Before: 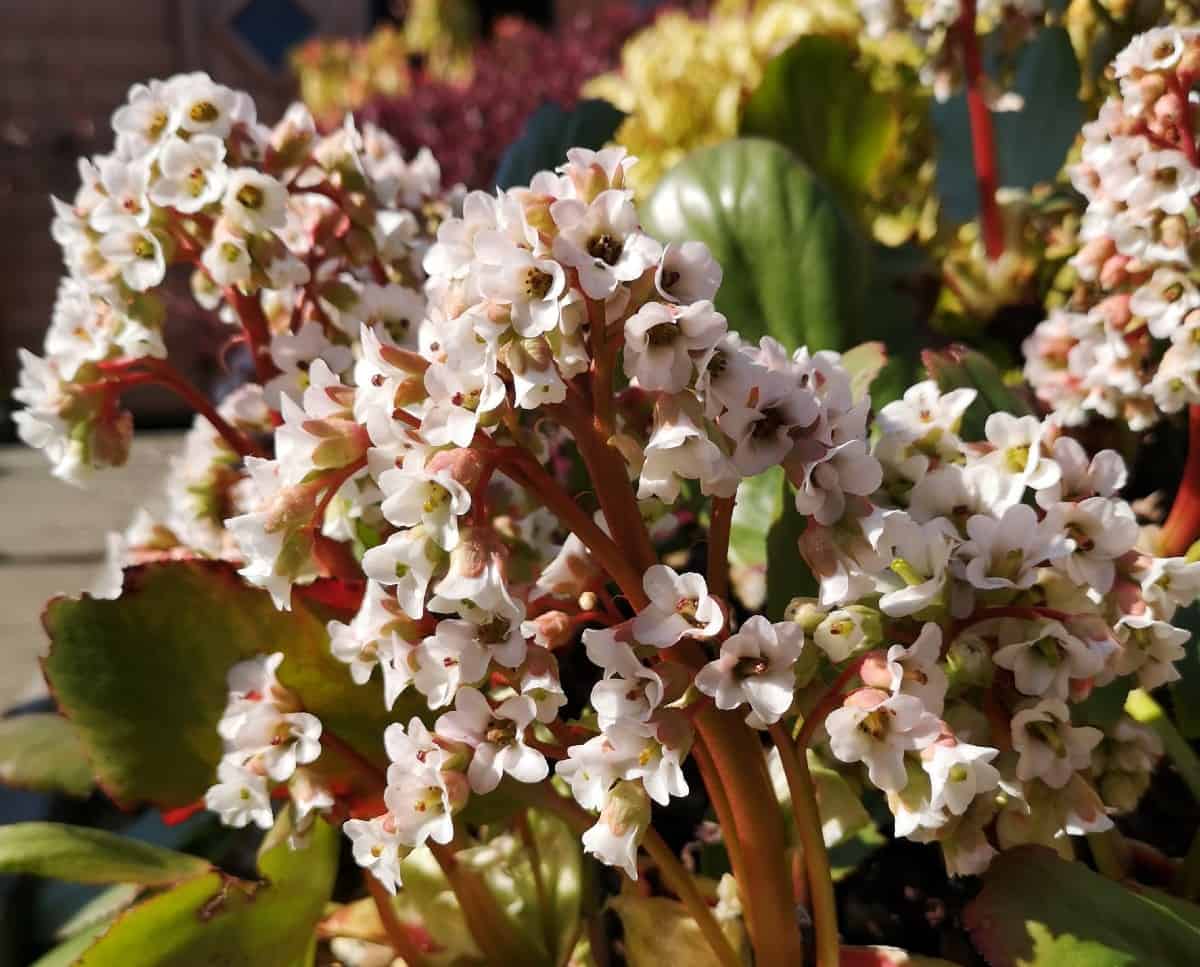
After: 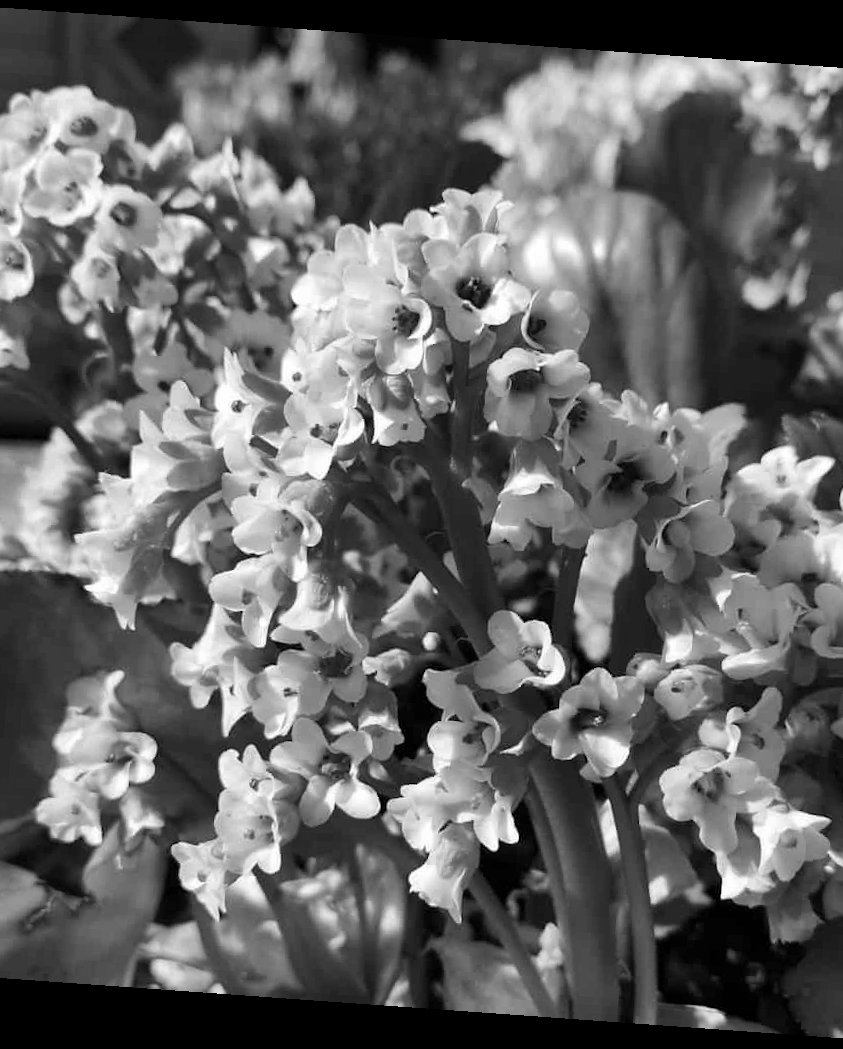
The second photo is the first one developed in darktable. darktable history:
shadows and highlights: shadows 24.5, highlights -78.15, soften with gaussian
monochrome: on, module defaults
rotate and perspective: rotation 4.1°, automatic cropping off
crop and rotate: left 14.385%, right 18.948%
